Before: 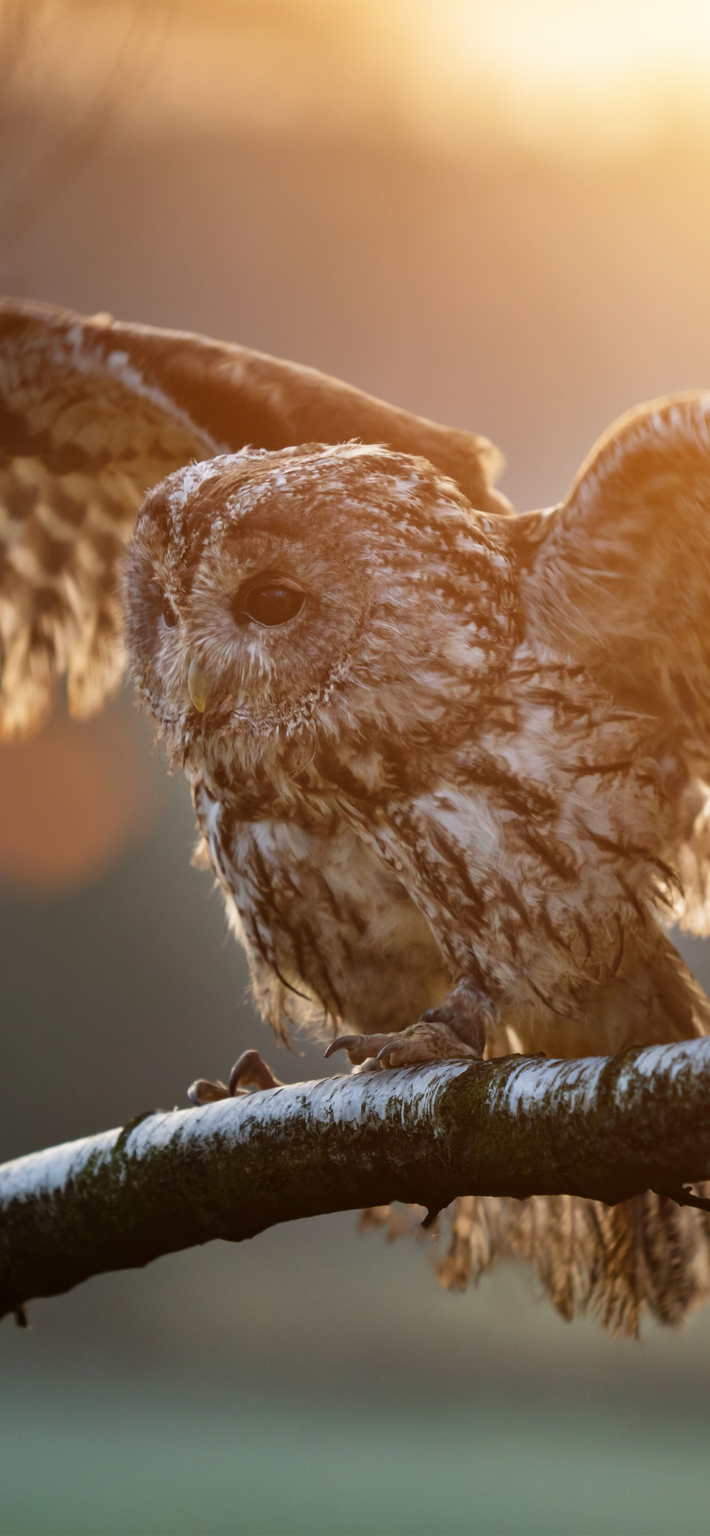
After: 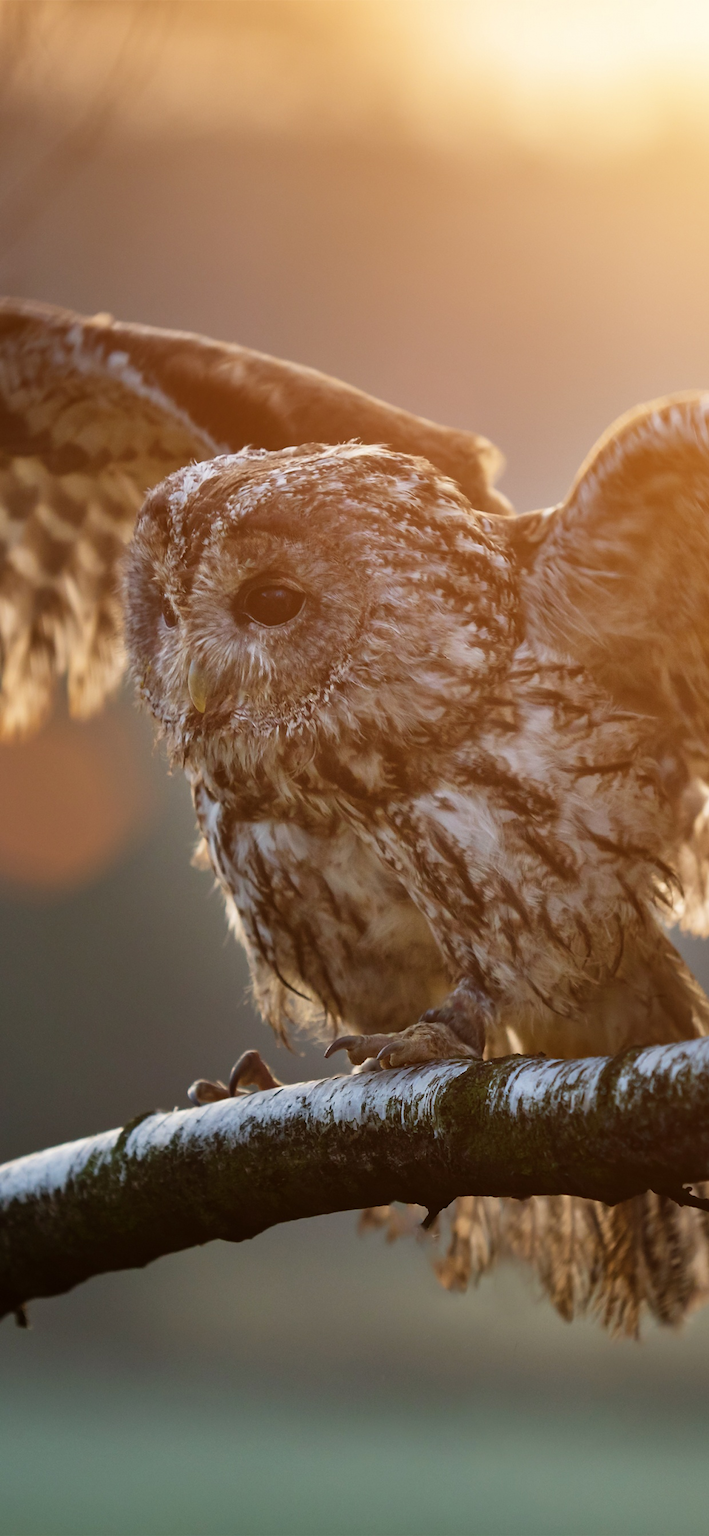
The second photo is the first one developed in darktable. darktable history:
sharpen: radius 1.583, amount 0.367, threshold 1.199
